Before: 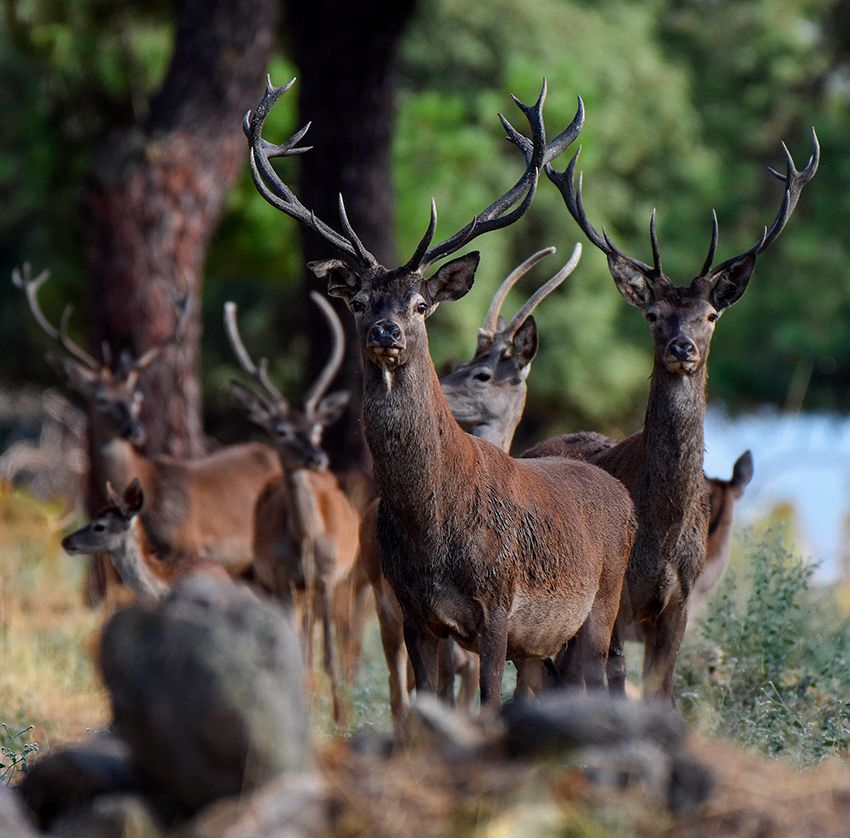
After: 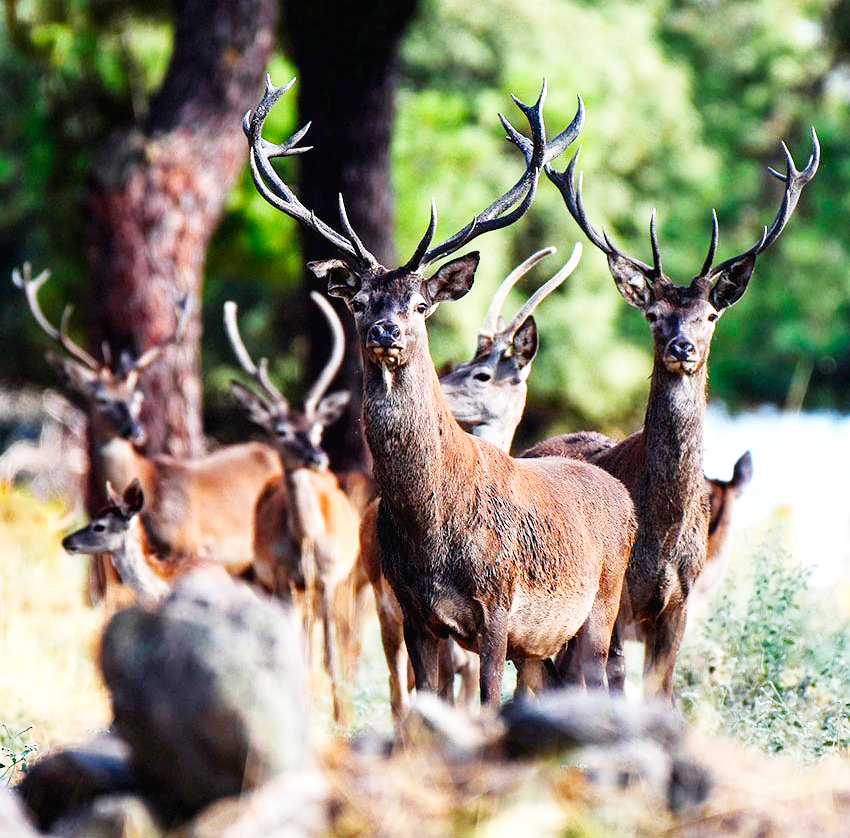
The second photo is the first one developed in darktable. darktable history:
base curve: curves: ch0 [(0, 0.003) (0.001, 0.002) (0.006, 0.004) (0.02, 0.022) (0.048, 0.086) (0.094, 0.234) (0.162, 0.431) (0.258, 0.629) (0.385, 0.8) (0.548, 0.918) (0.751, 0.988) (1, 1)], preserve colors none
exposure: exposure 0.743 EV, compensate highlight preservation false
